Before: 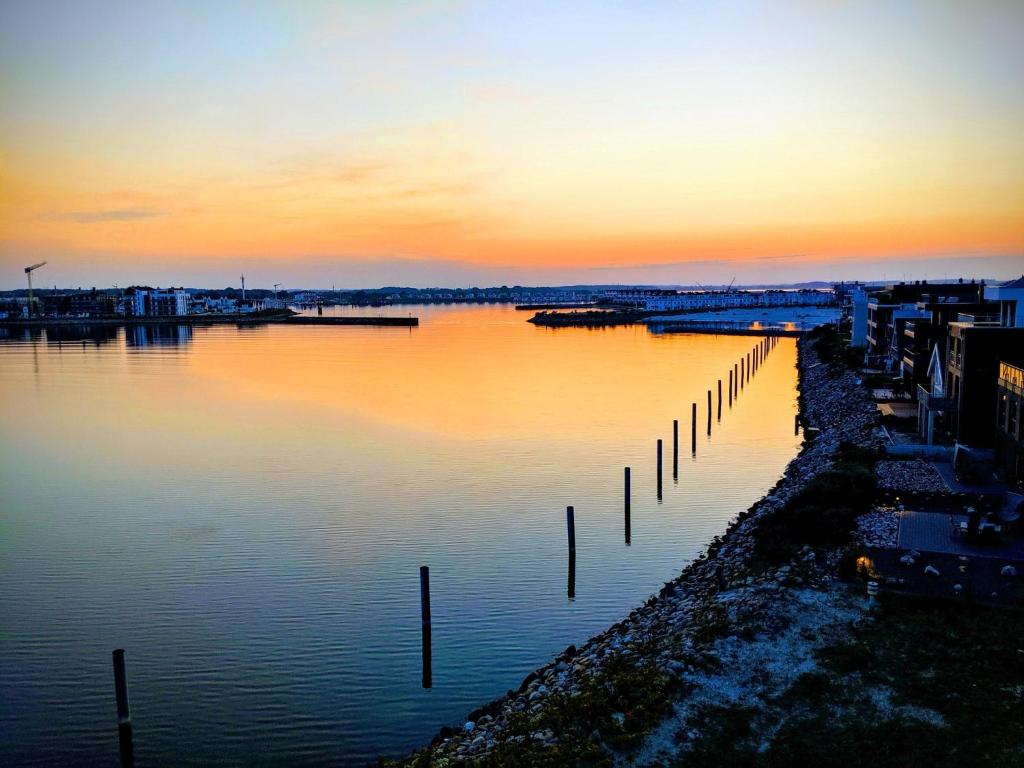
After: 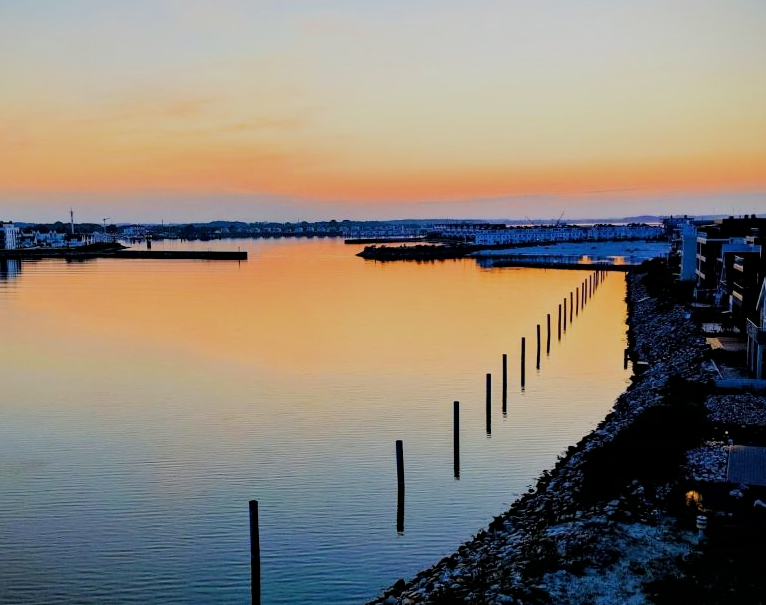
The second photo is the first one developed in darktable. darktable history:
crop: left 16.768%, top 8.653%, right 8.362%, bottom 12.485%
filmic rgb: black relative exposure -6.82 EV, white relative exposure 5.89 EV, hardness 2.71
